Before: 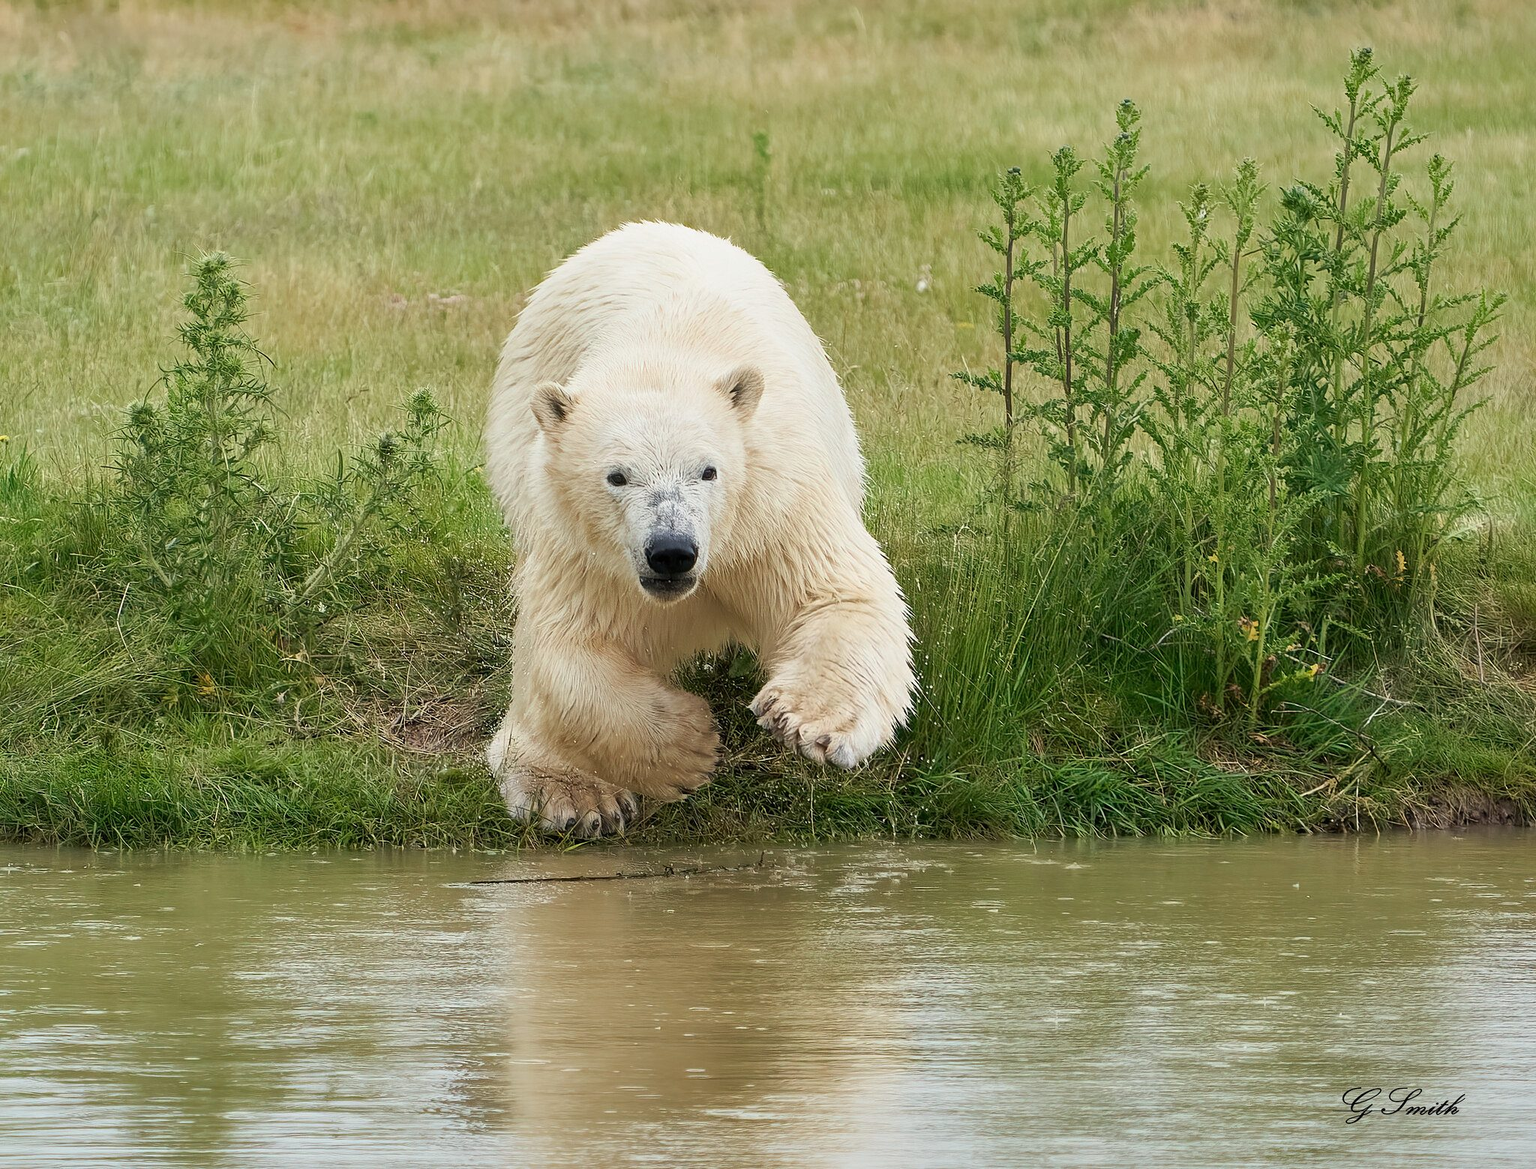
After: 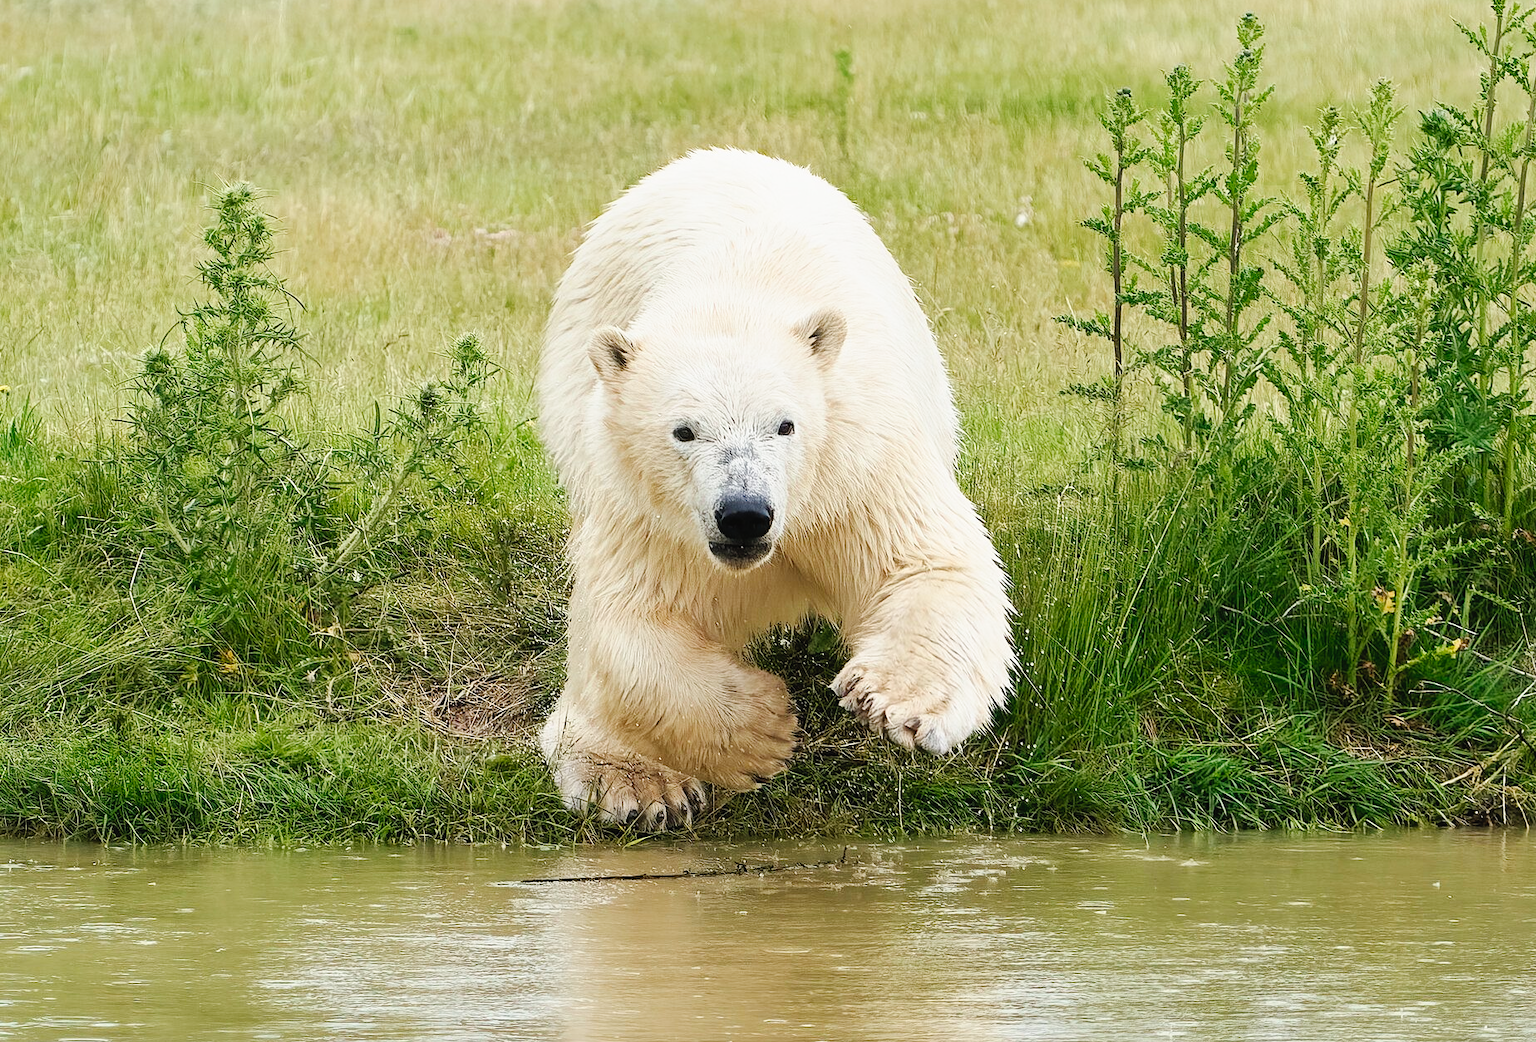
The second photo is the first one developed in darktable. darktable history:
tone curve: curves: ch0 [(0, 0.023) (0.087, 0.065) (0.184, 0.168) (0.45, 0.54) (0.57, 0.683) (0.722, 0.825) (0.877, 0.948) (1, 1)]; ch1 [(0, 0) (0.388, 0.369) (0.44, 0.45) (0.495, 0.491) (0.534, 0.528) (0.657, 0.655) (1, 1)]; ch2 [(0, 0) (0.353, 0.317) (0.408, 0.427) (0.5, 0.497) (0.534, 0.544) (0.576, 0.605) (0.625, 0.631) (1, 1)], preserve colors none
crop: top 7.545%, right 9.738%, bottom 11.992%
